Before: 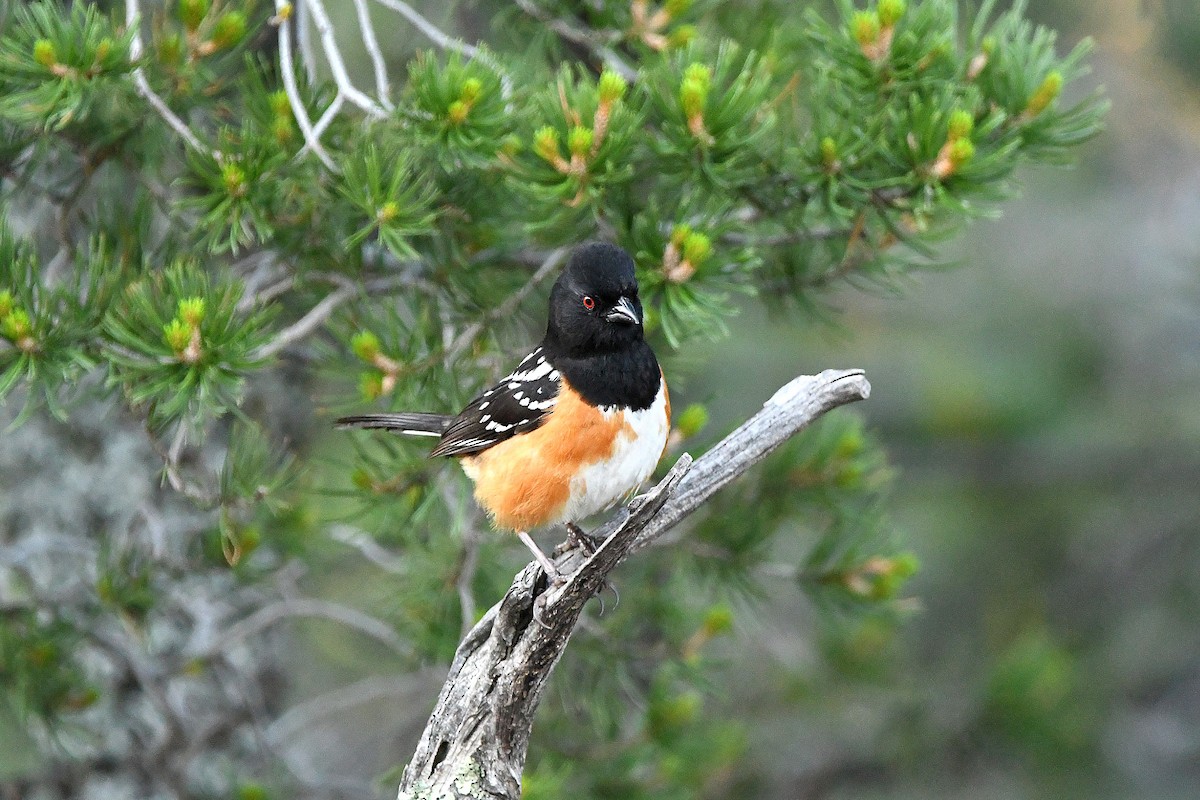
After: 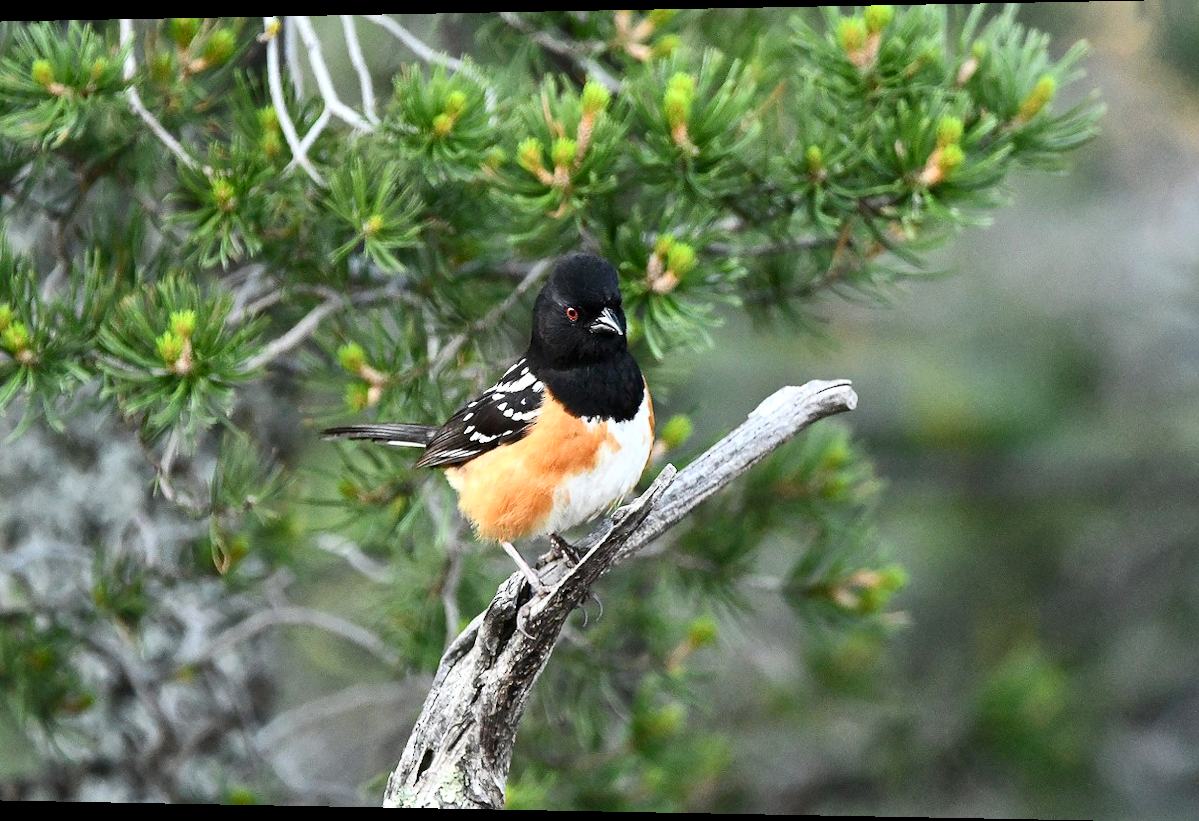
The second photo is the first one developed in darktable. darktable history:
contrast brightness saturation: contrast 0.22
rotate and perspective: lens shift (horizontal) -0.055, automatic cropping off
